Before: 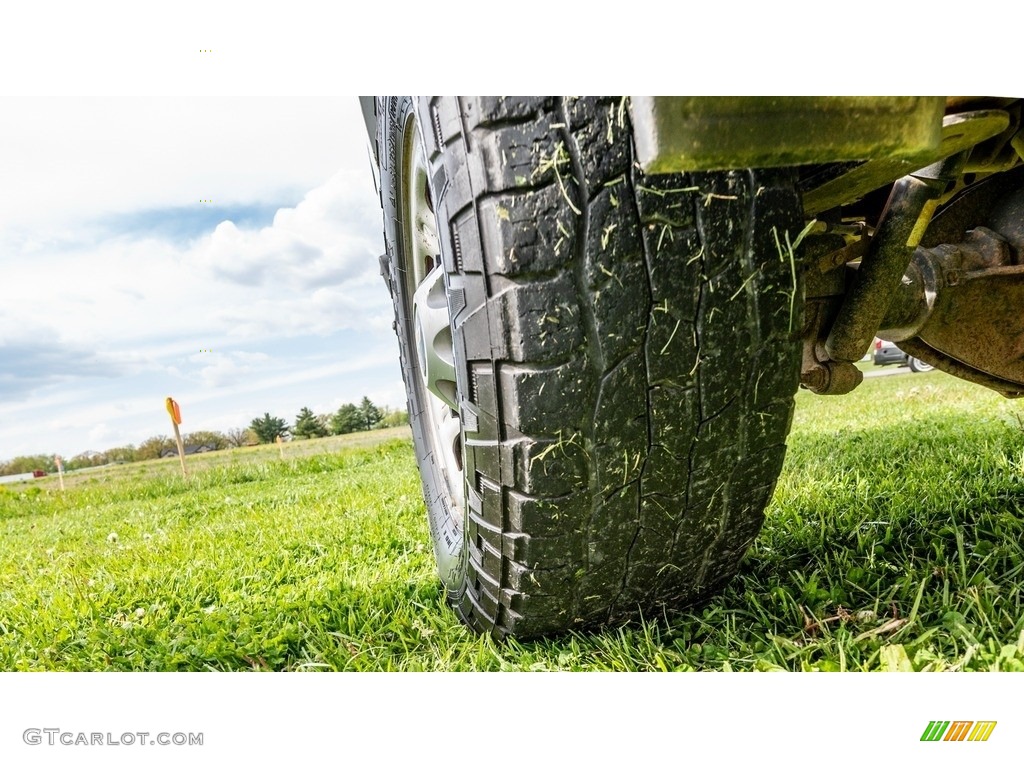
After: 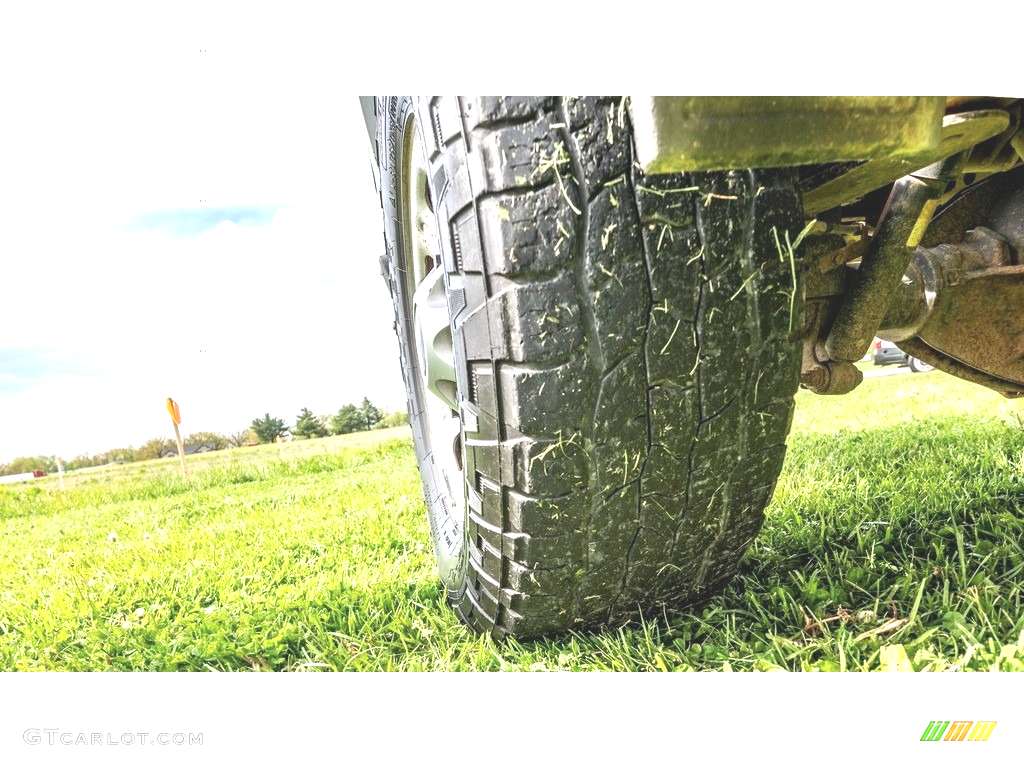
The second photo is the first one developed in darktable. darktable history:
tone curve: curves: ch0 [(0, 0) (0.003, 0.144) (0.011, 0.149) (0.025, 0.159) (0.044, 0.183) (0.069, 0.207) (0.1, 0.236) (0.136, 0.269) (0.177, 0.303) (0.224, 0.339) (0.277, 0.38) (0.335, 0.428) (0.399, 0.478) (0.468, 0.539) (0.543, 0.604) (0.623, 0.679) (0.709, 0.755) (0.801, 0.836) (0.898, 0.918) (1, 1)], preserve colors none
exposure: black level correction 0, exposure 0.692 EV, compensate highlight preservation false
